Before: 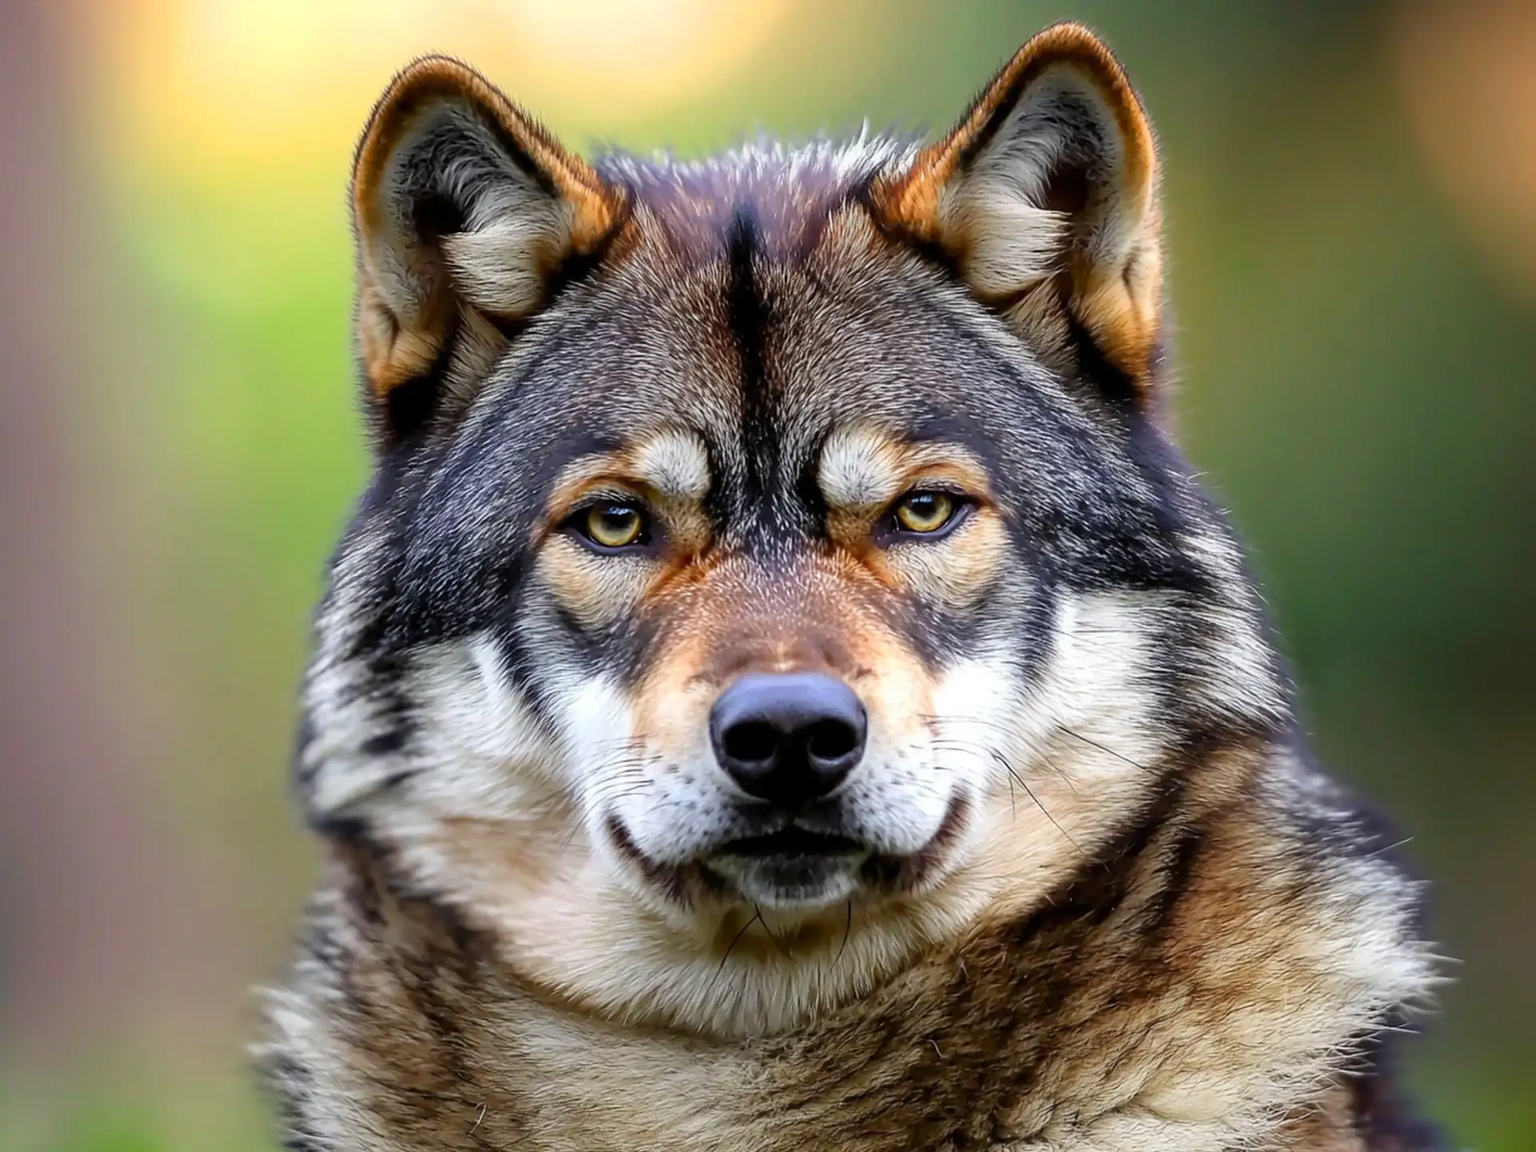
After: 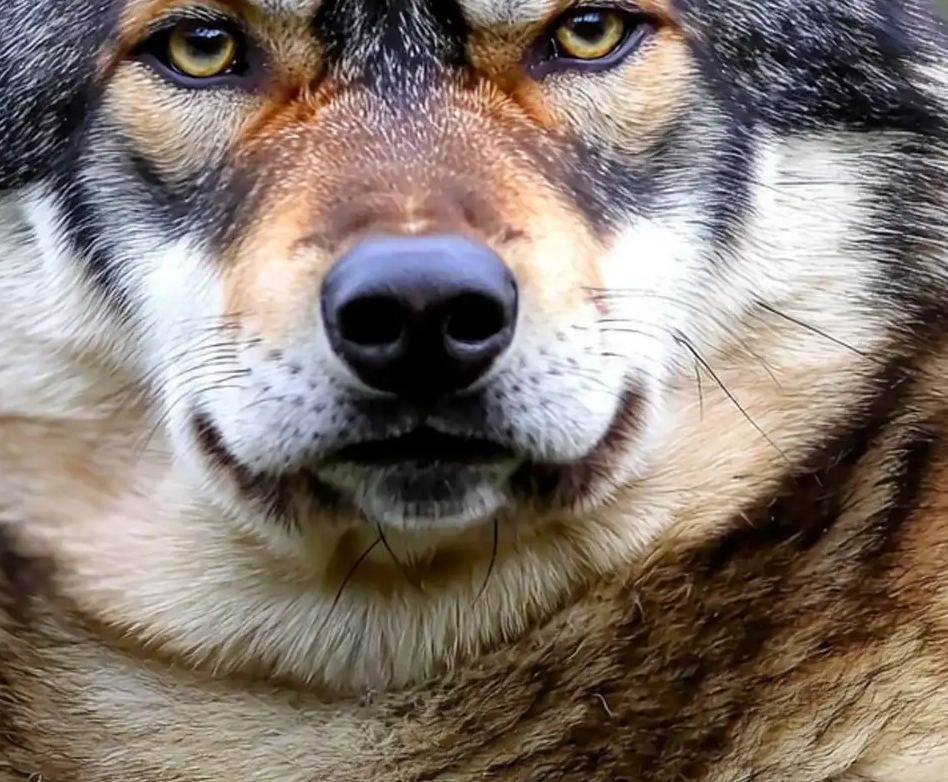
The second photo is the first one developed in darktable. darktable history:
crop: left 29.518%, top 42.137%, right 21.063%, bottom 3.516%
